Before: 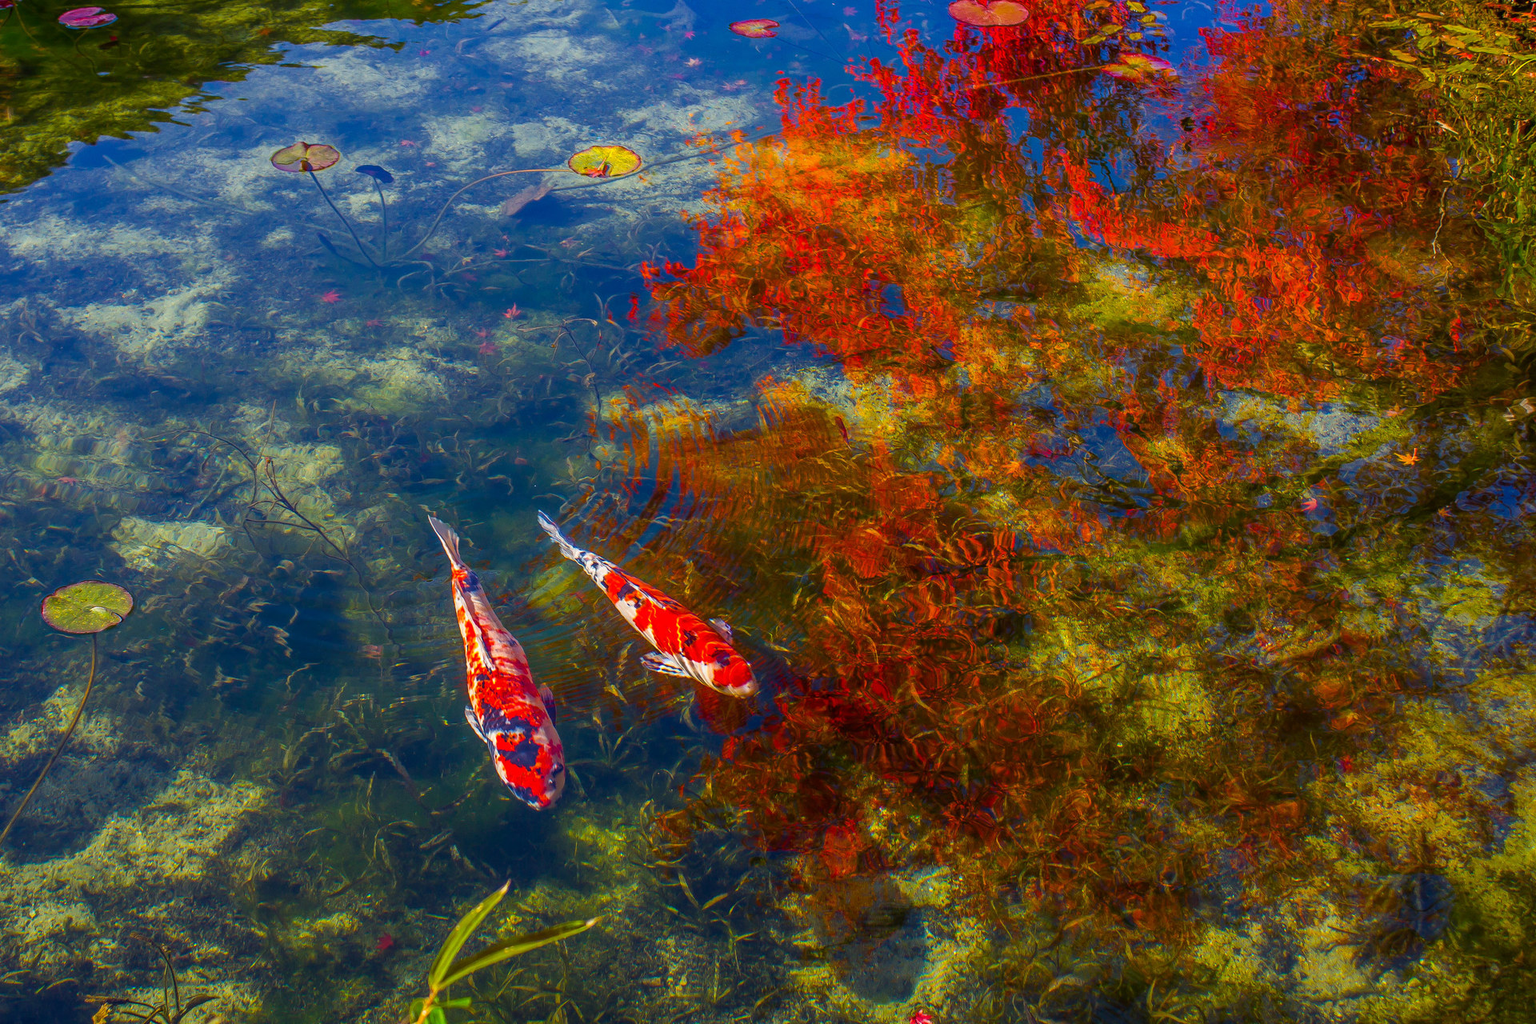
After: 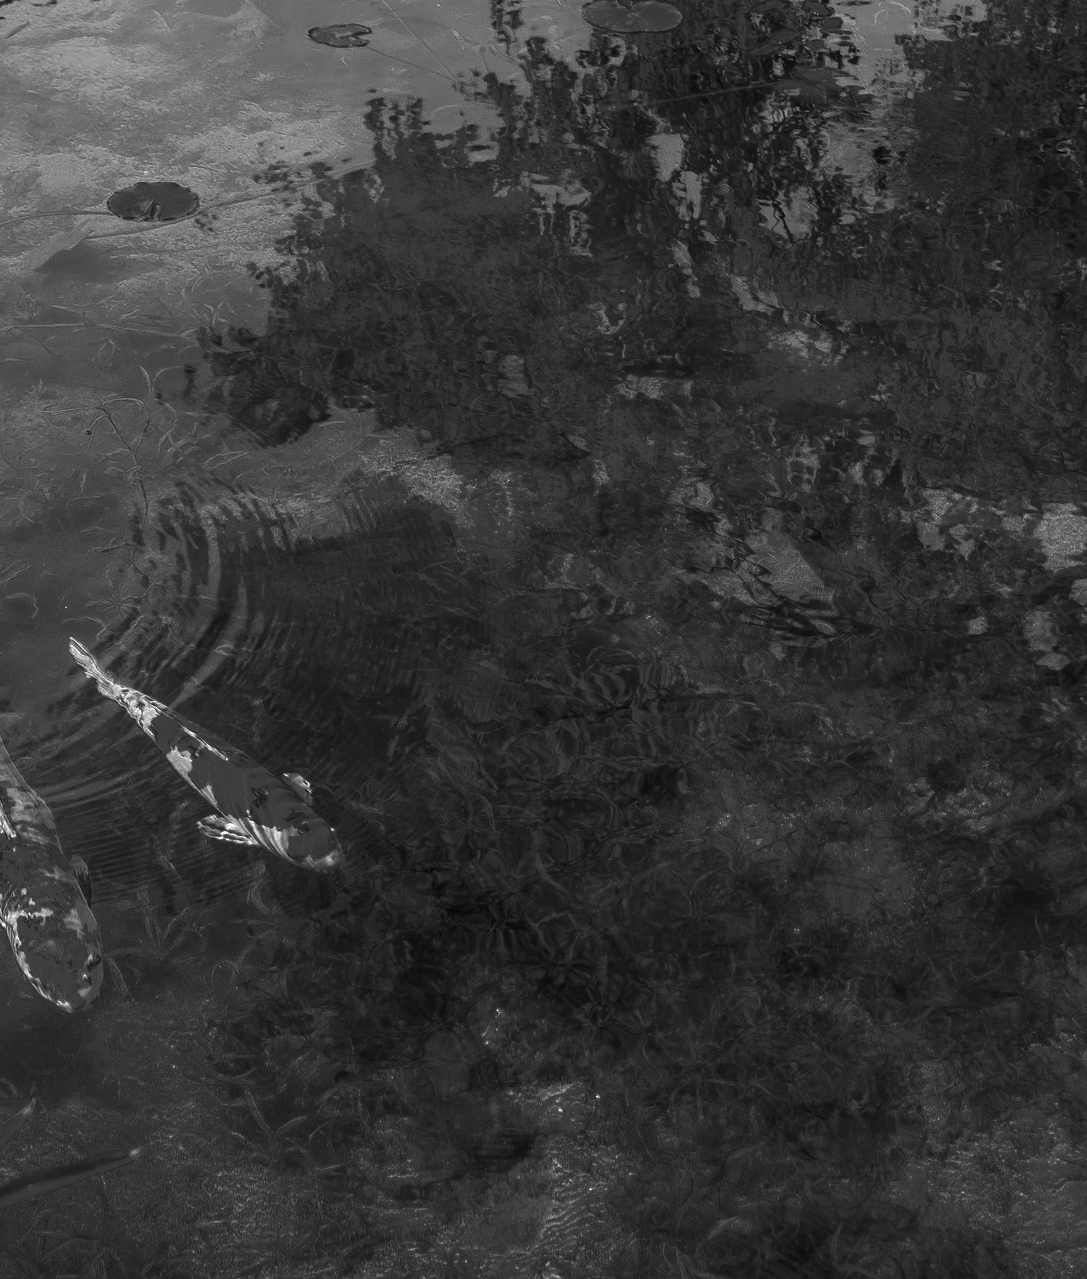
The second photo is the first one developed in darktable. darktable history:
graduated density: on, module defaults
color zones: curves: ch0 [(0.287, 0.048) (0.493, 0.484) (0.737, 0.816)]; ch1 [(0, 0) (0.143, 0) (0.286, 0) (0.429, 0) (0.571, 0) (0.714, 0) (0.857, 0)]
crop: left 31.458%, top 0%, right 11.876%
